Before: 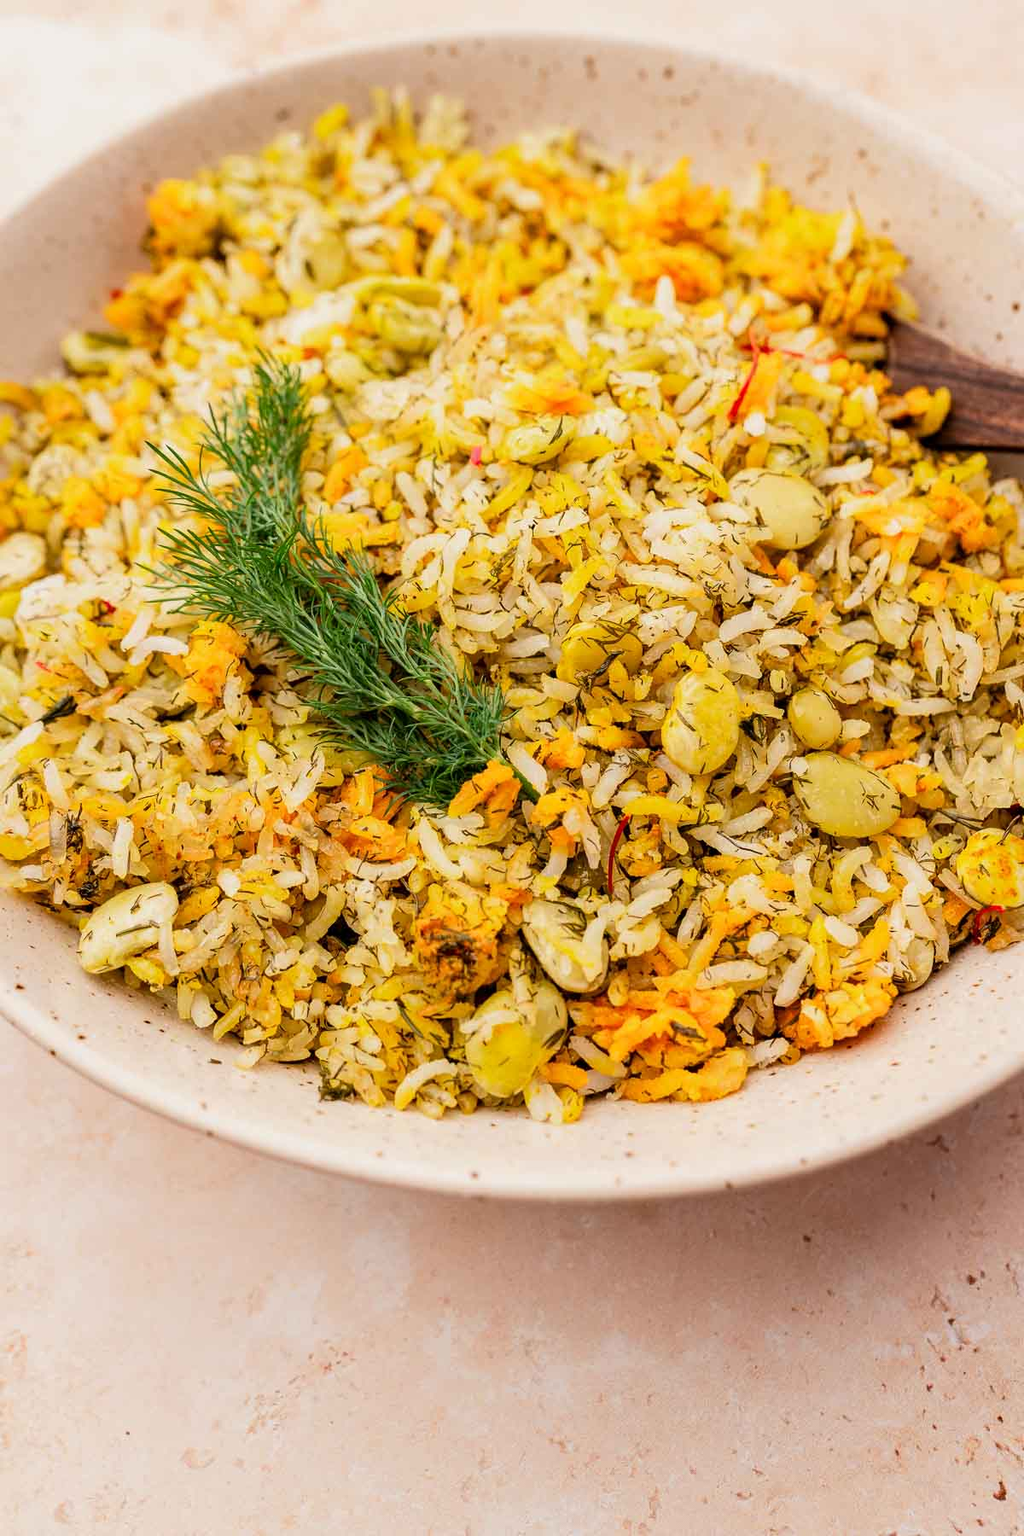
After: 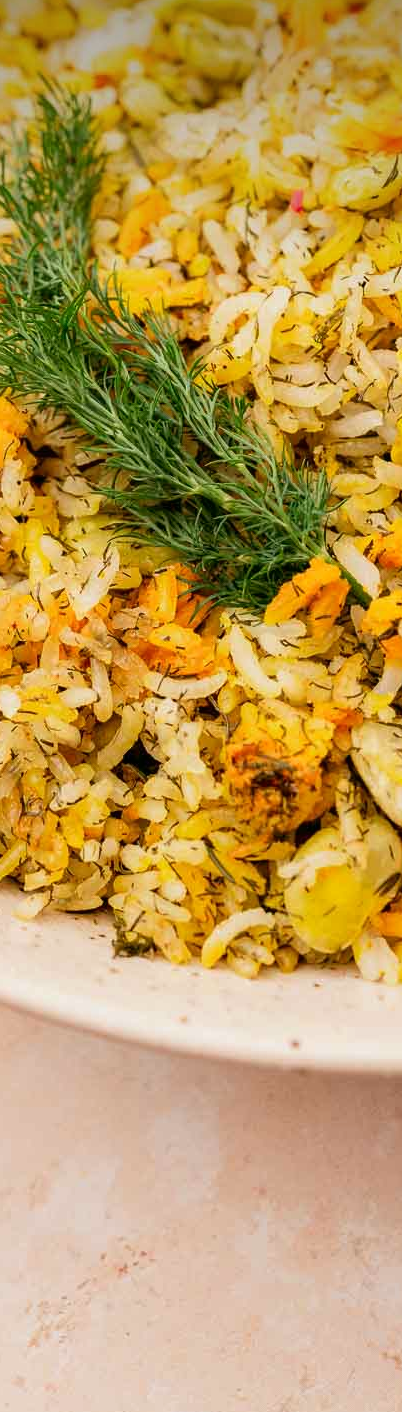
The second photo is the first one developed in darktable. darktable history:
crop and rotate: left 21.77%, top 18.528%, right 44.676%, bottom 2.997%
color balance: mode lift, gamma, gain (sRGB), lift [1, 0.99, 1.01, 0.992], gamma [1, 1.037, 0.974, 0.963]
vignetting: brightness -0.629, saturation -0.007, center (-0.028, 0.239)
